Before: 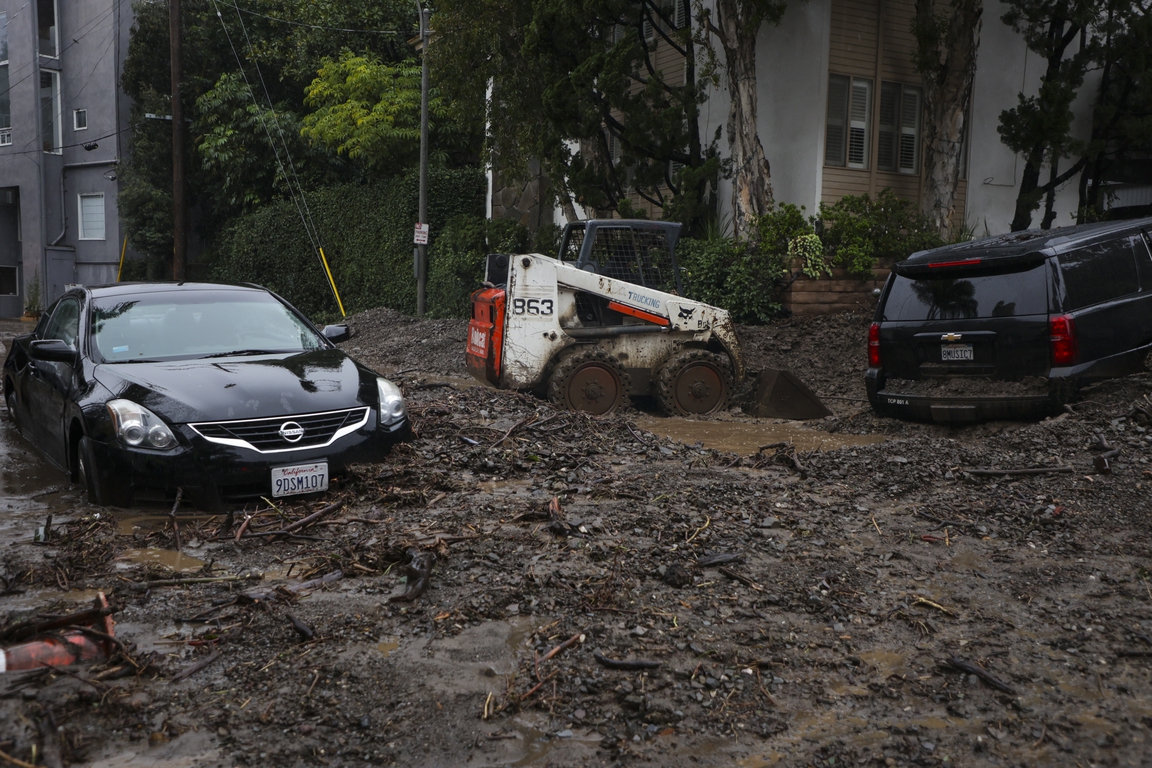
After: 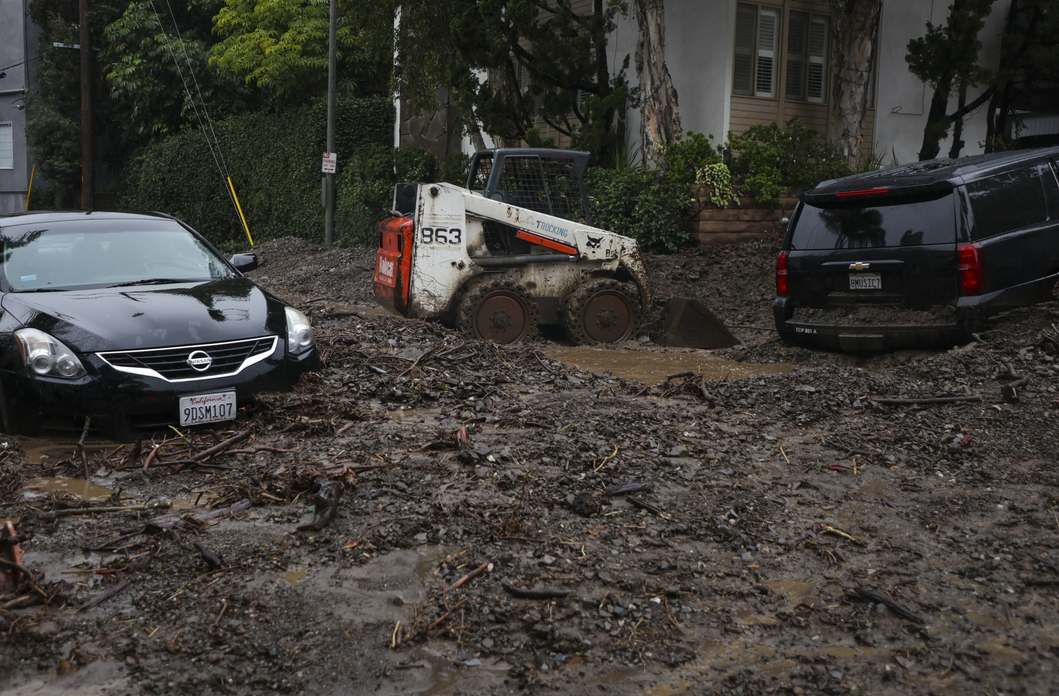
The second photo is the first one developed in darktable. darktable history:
crop and rotate: left 8.054%, top 9.27%
